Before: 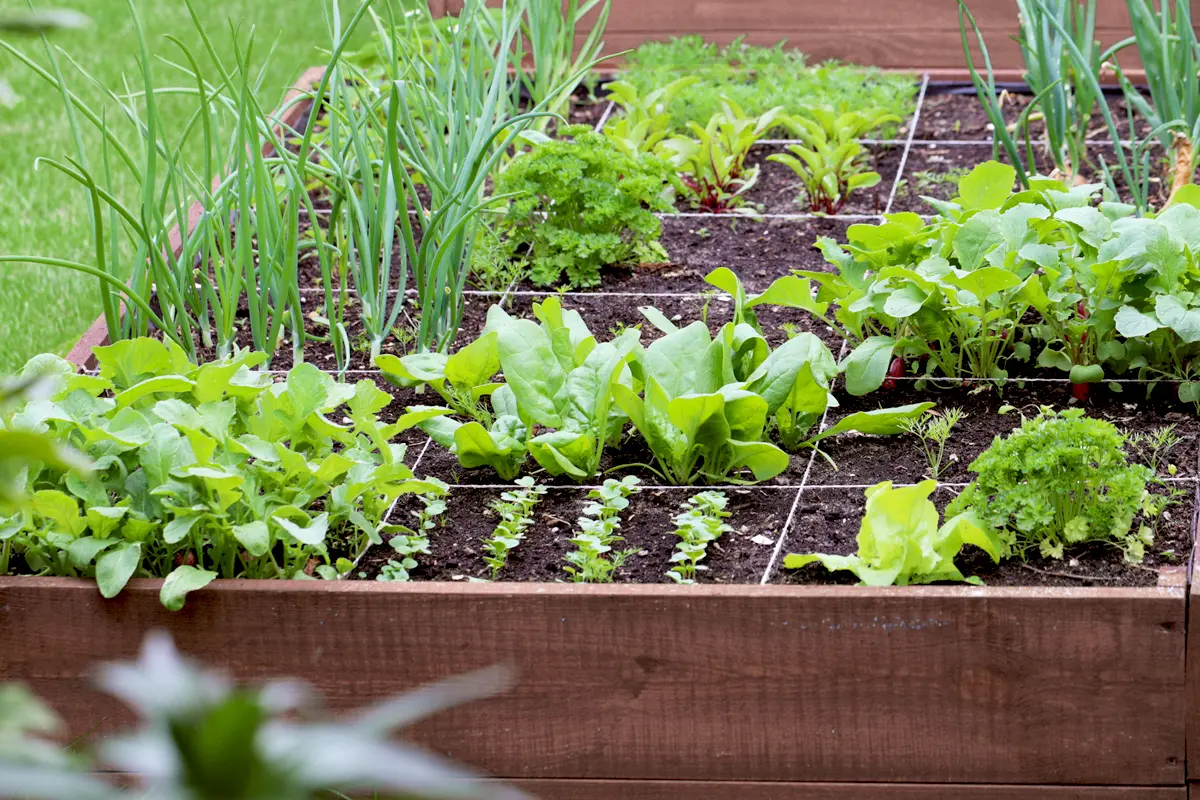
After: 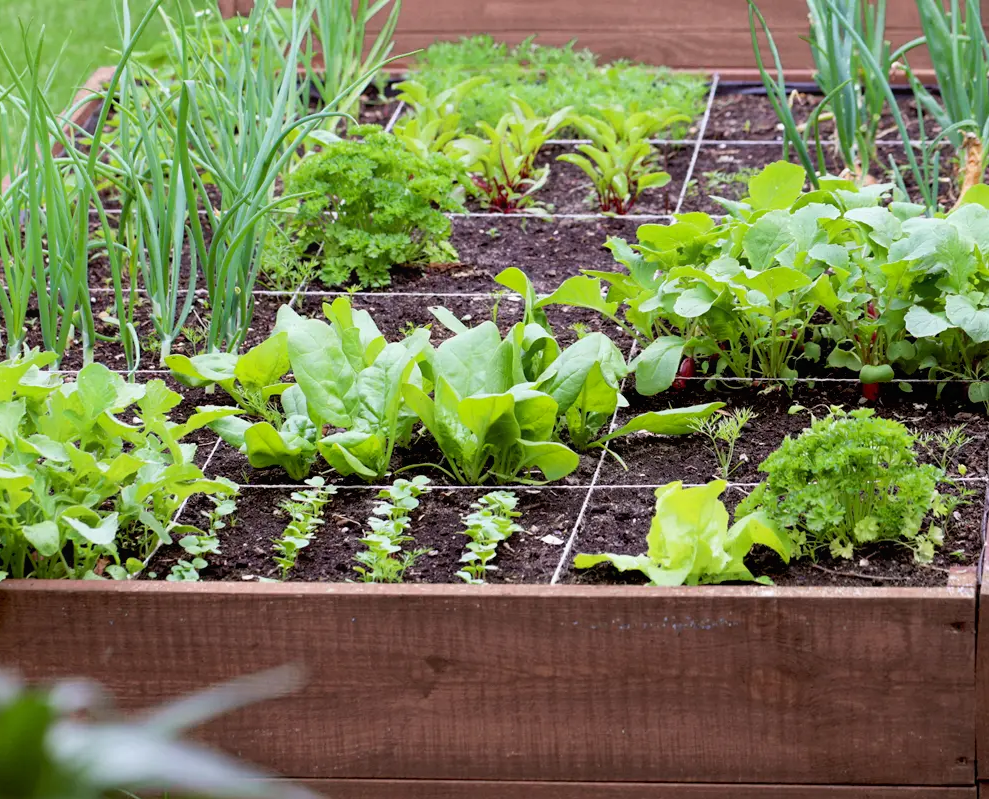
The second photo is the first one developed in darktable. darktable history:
crop: left 17.582%, bottom 0.031%
contrast equalizer: y [[0.5, 0.5, 0.478, 0.5, 0.5, 0.5], [0.5 ×6], [0.5 ×6], [0 ×6], [0 ×6]]
